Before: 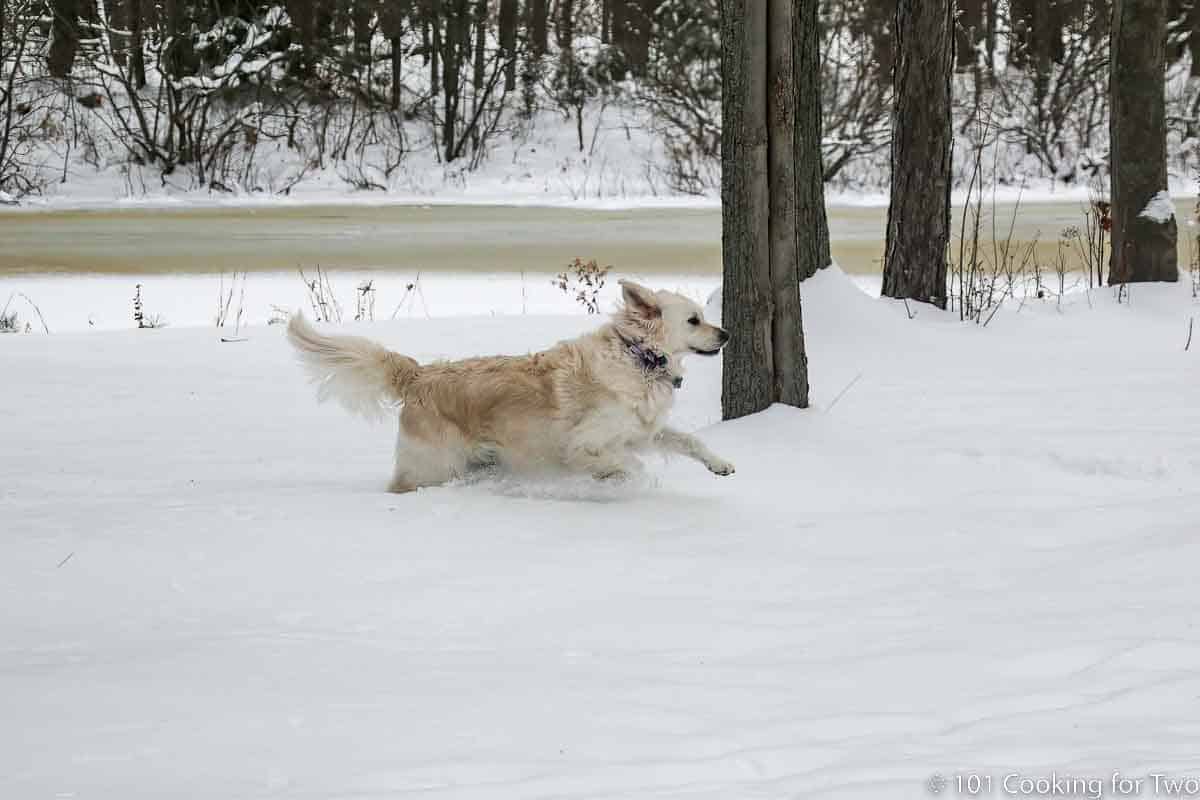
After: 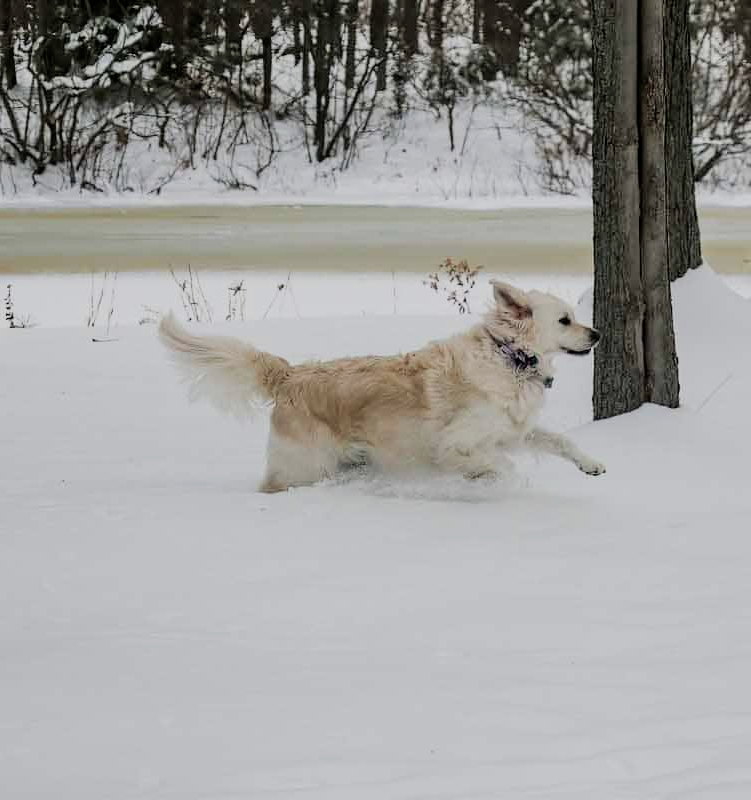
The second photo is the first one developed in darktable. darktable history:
crop: left 10.814%, right 26.574%
filmic rgb: black relative exposure -7.65 EV, white relative exposure 4.56 EV, hardness 3.61, iterations of high-quality reconstruction 10
